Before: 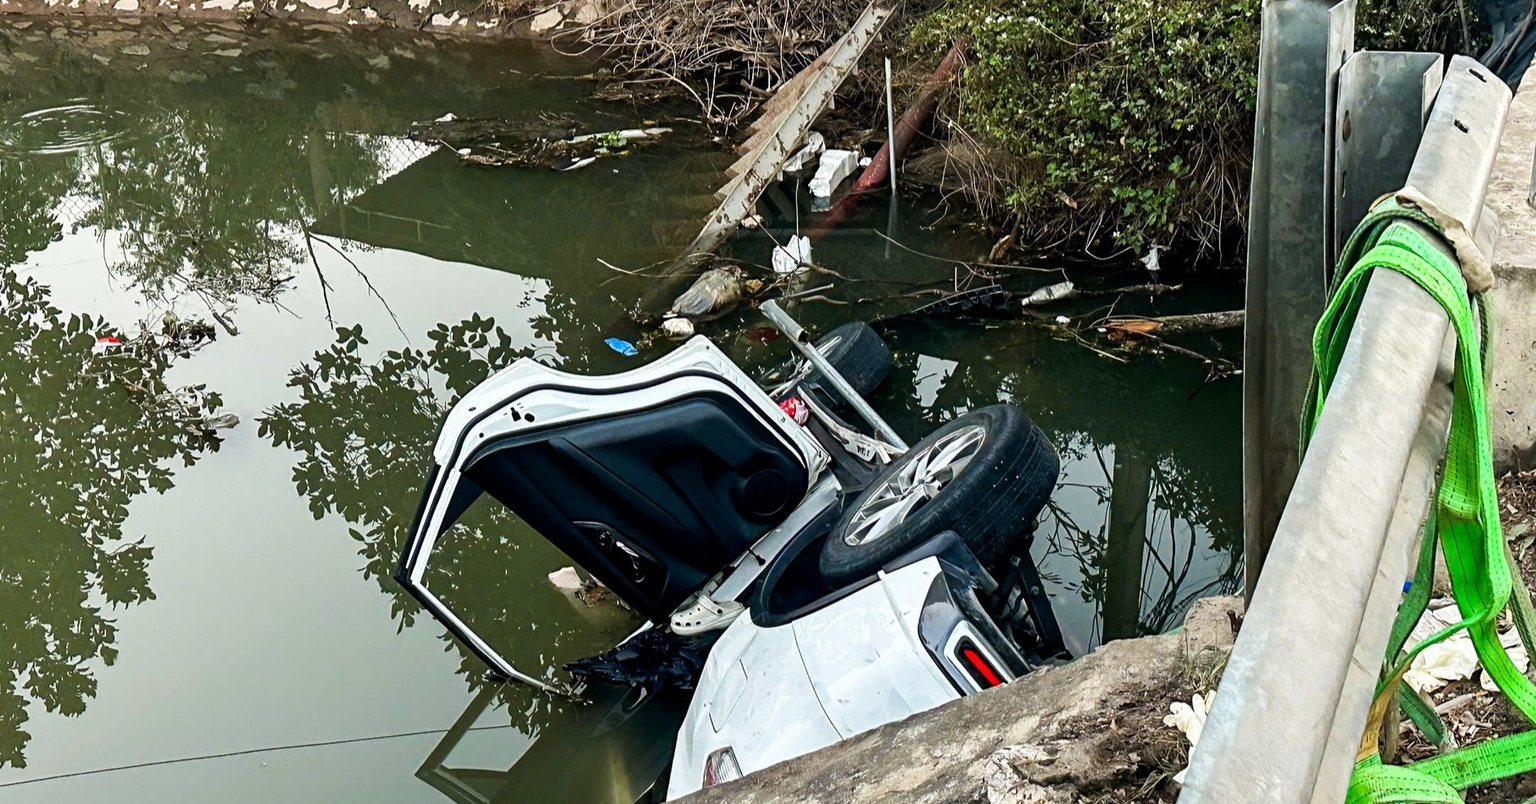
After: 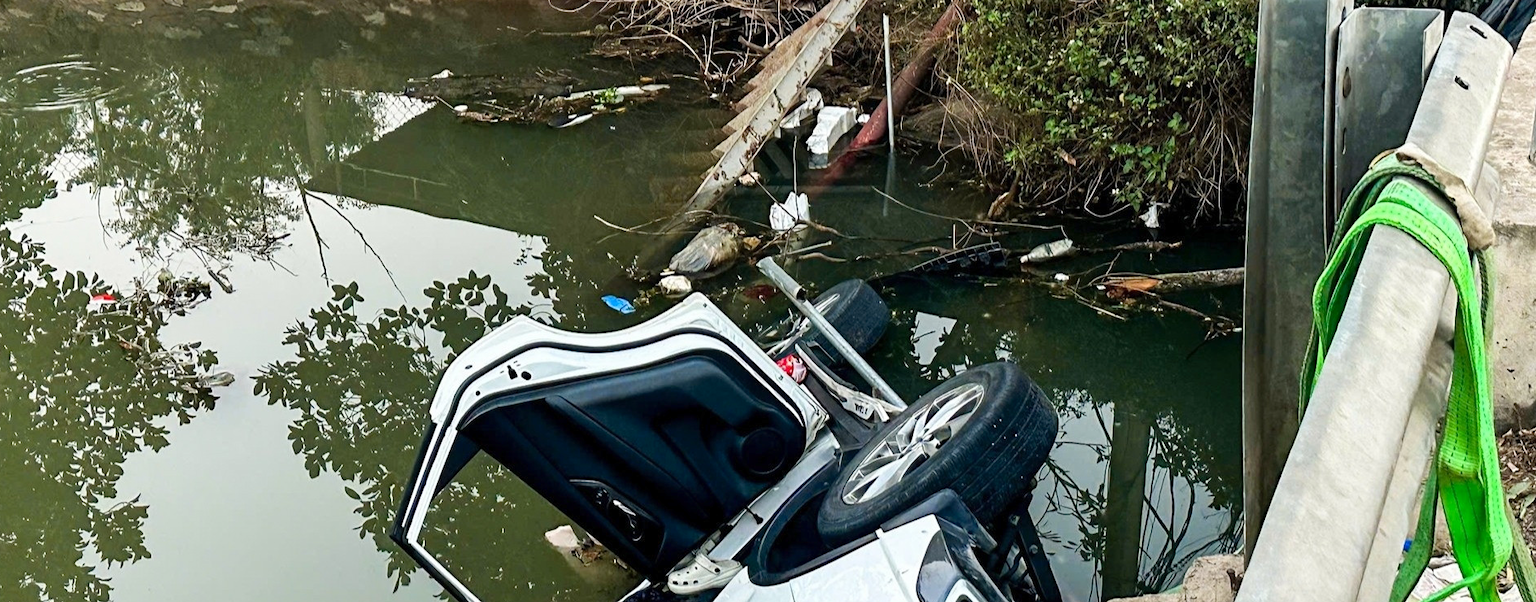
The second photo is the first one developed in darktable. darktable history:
crop: left 0.387%, top 5.469%, bottom 19.809%
levels: levels [0, 0.478, 1]
